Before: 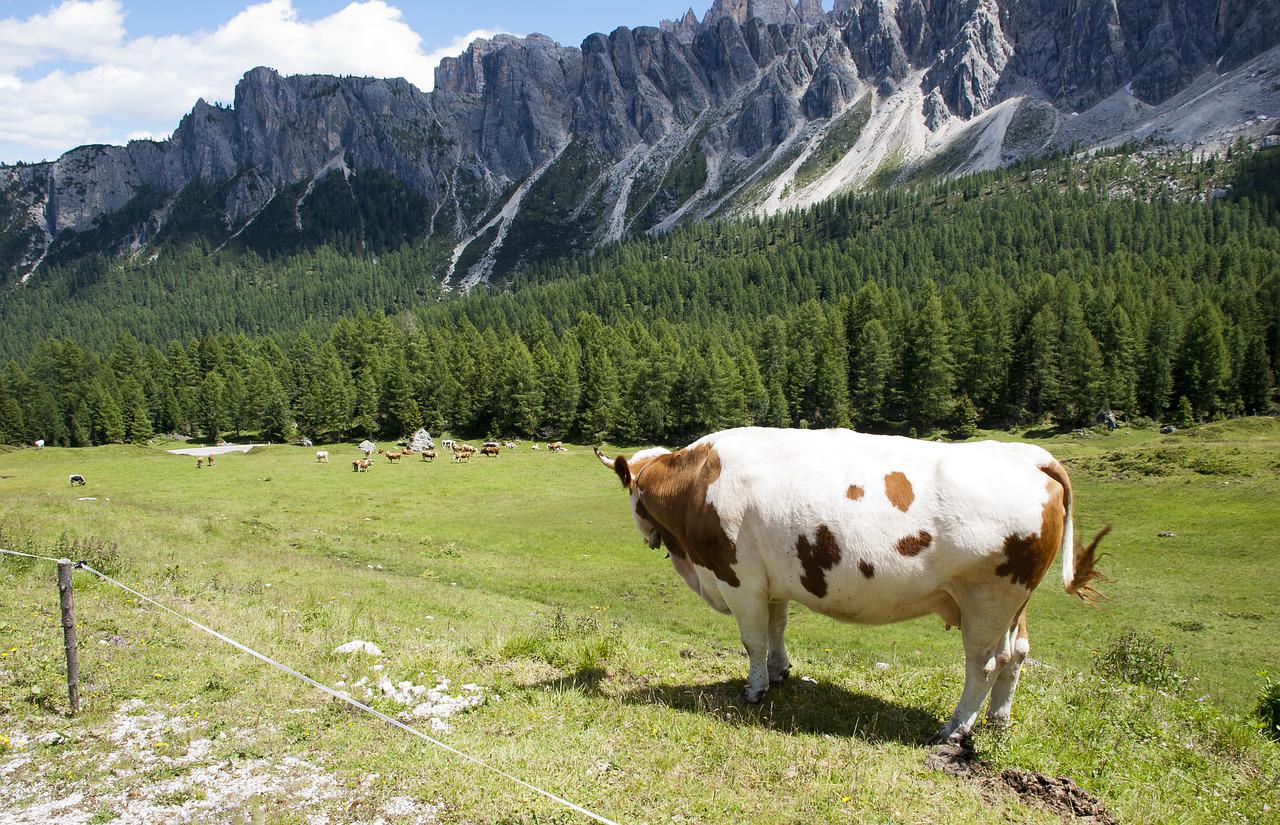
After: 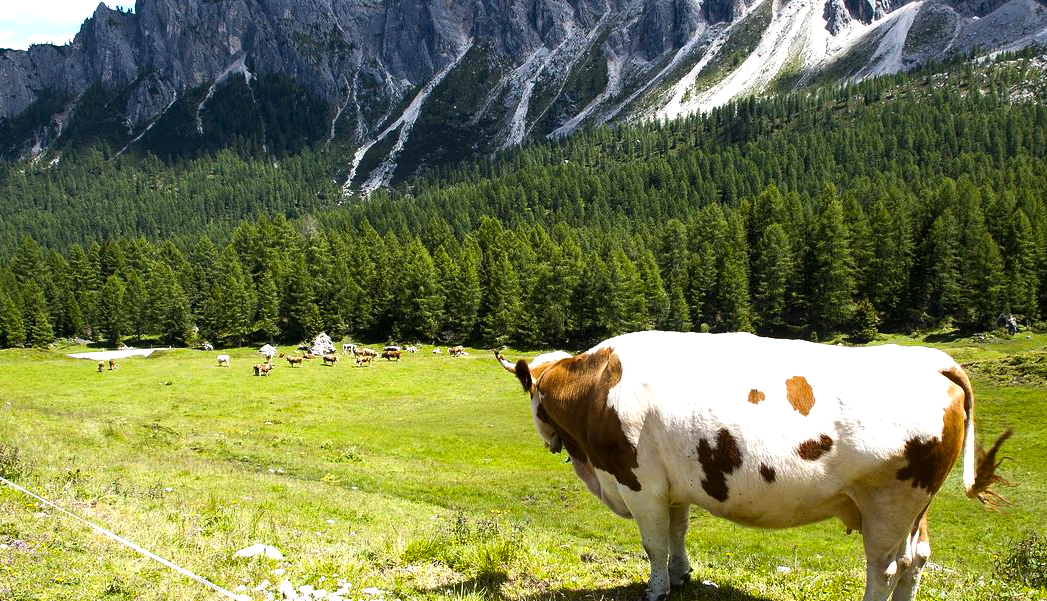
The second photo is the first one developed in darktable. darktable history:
contrast brightness saturation: saturation -0.036
color balance rgb: highlights gain › luminance 10.52%, perceptual saturation grading › global saturation 30.294%, perceptual brilliance grading › global brilliance 14.174%, perceptual brilliance grading › shadows -34.715%
crop: left 7.763%, top 11.647%, right 10.422%, bottom 15.464%
